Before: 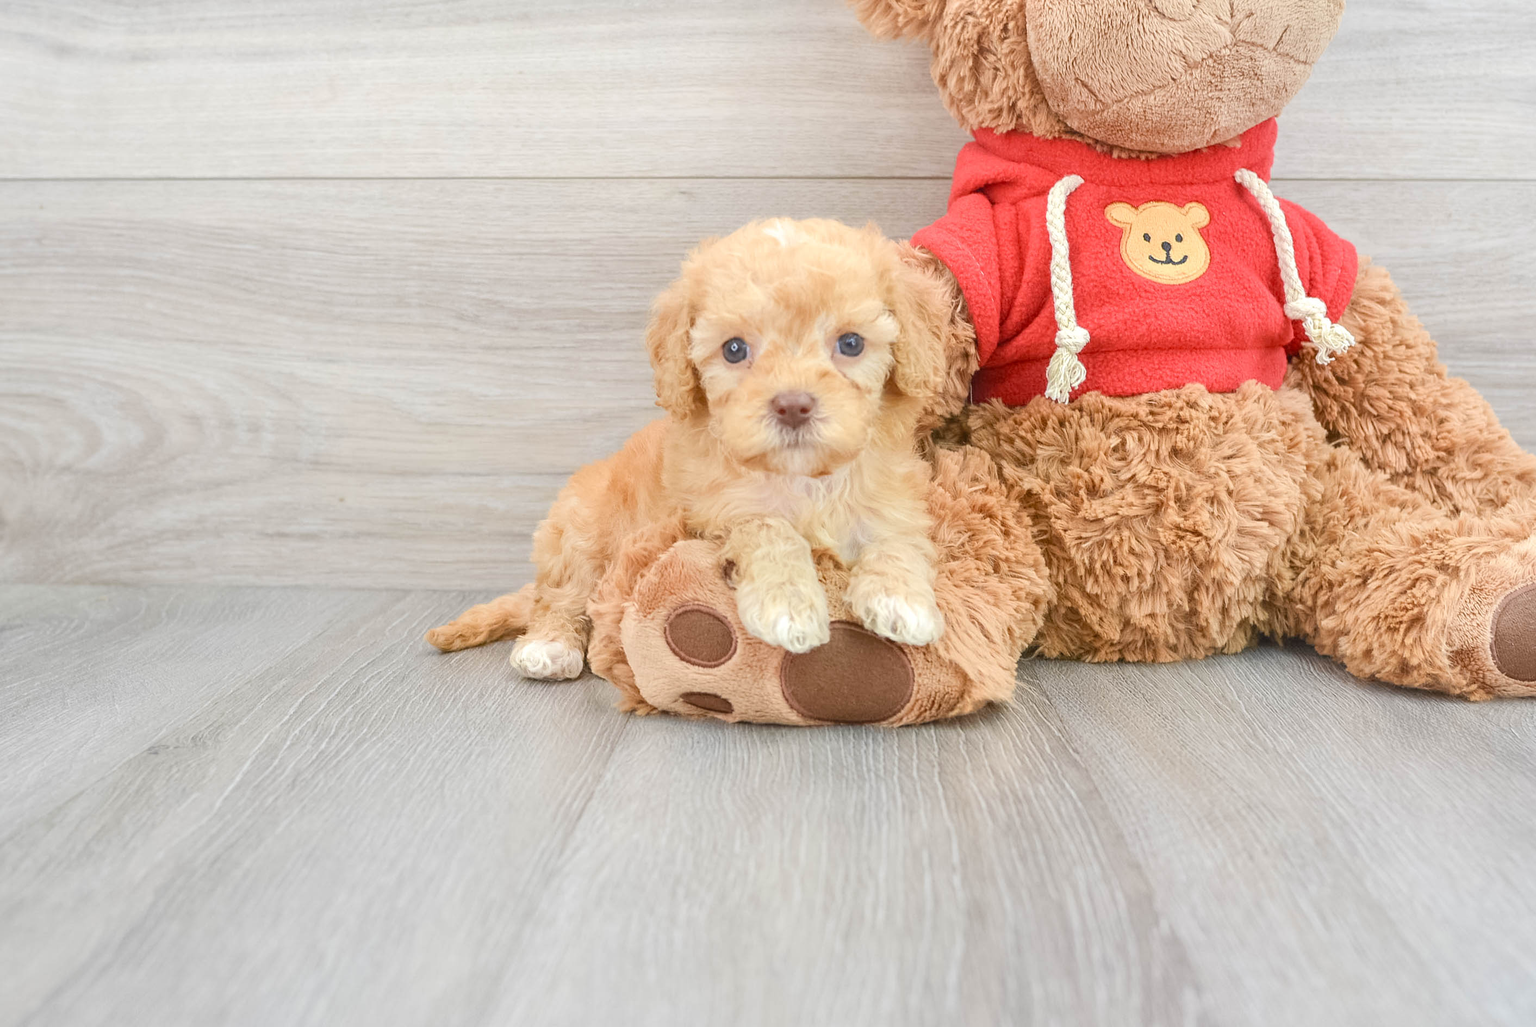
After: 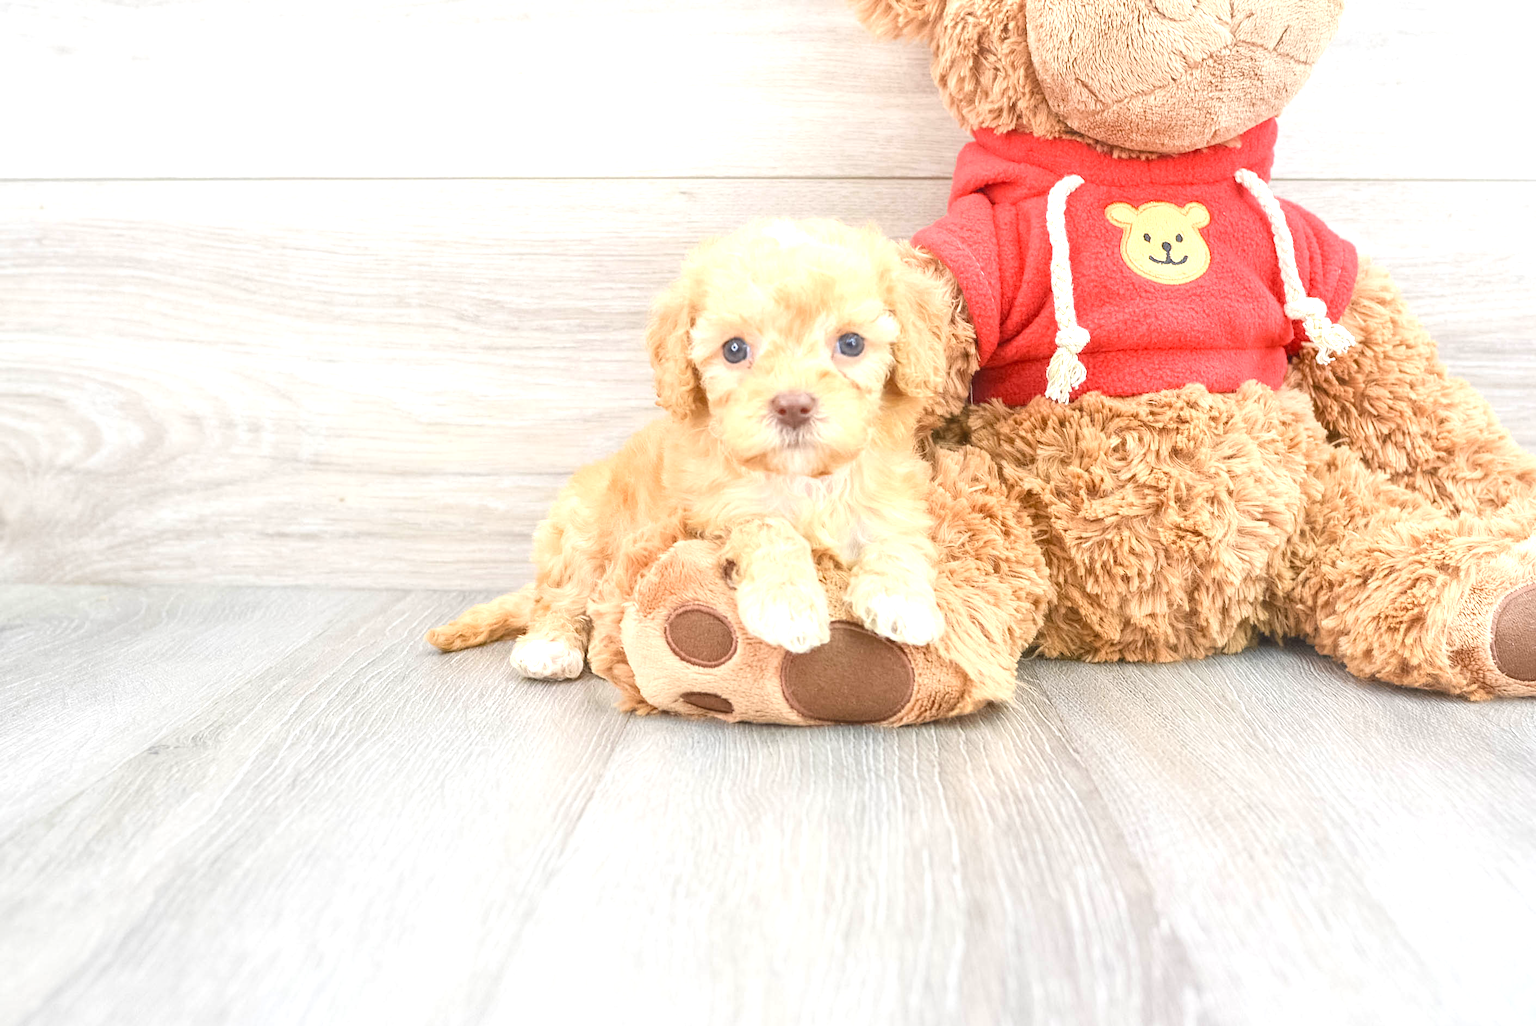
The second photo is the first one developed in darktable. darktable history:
exposure: black level correction 0, exposure 0.694 EV, compensate exposure bias true, compensate highlight preservation false
